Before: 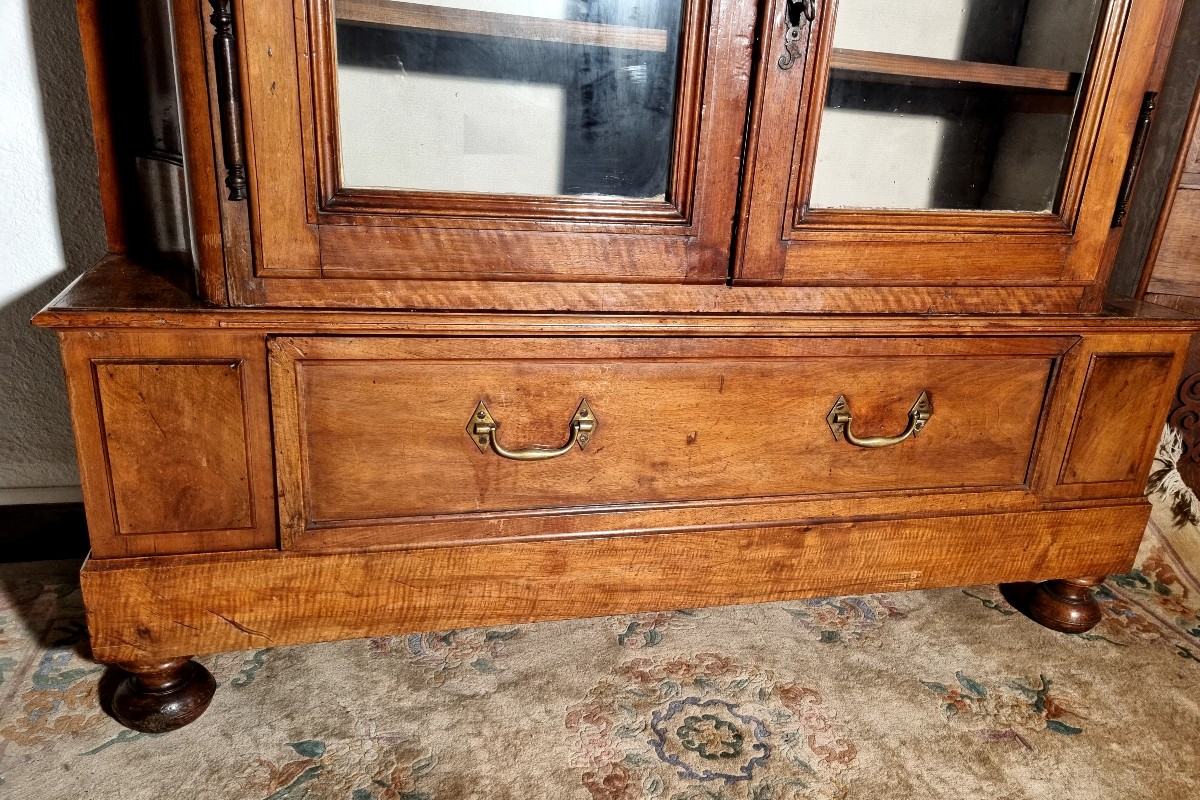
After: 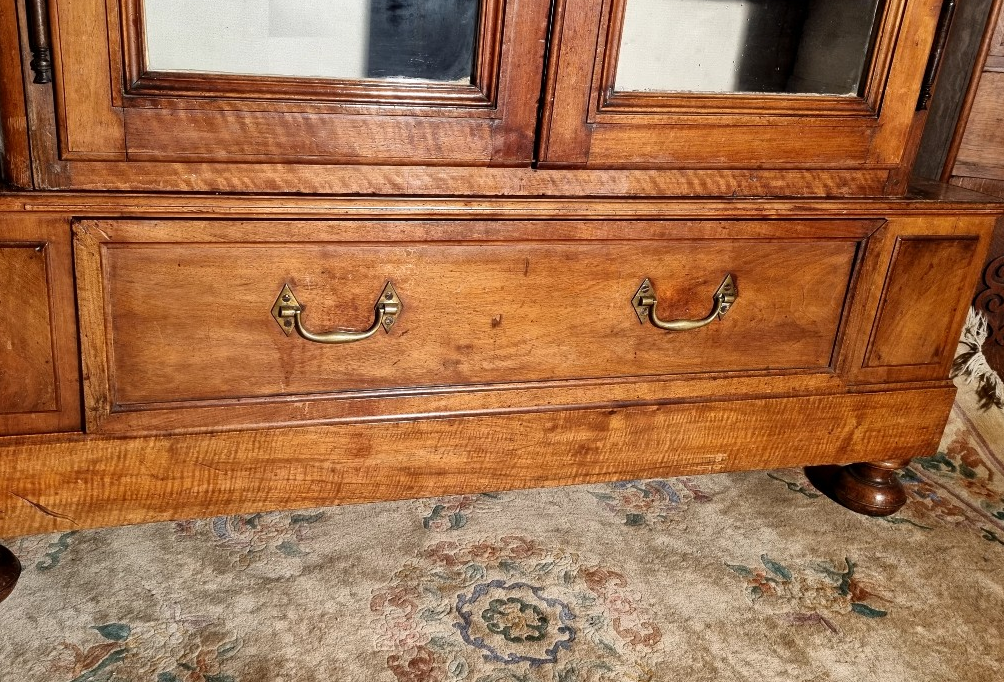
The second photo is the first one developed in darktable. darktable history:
crop: left 16.315%, top 14.656%
